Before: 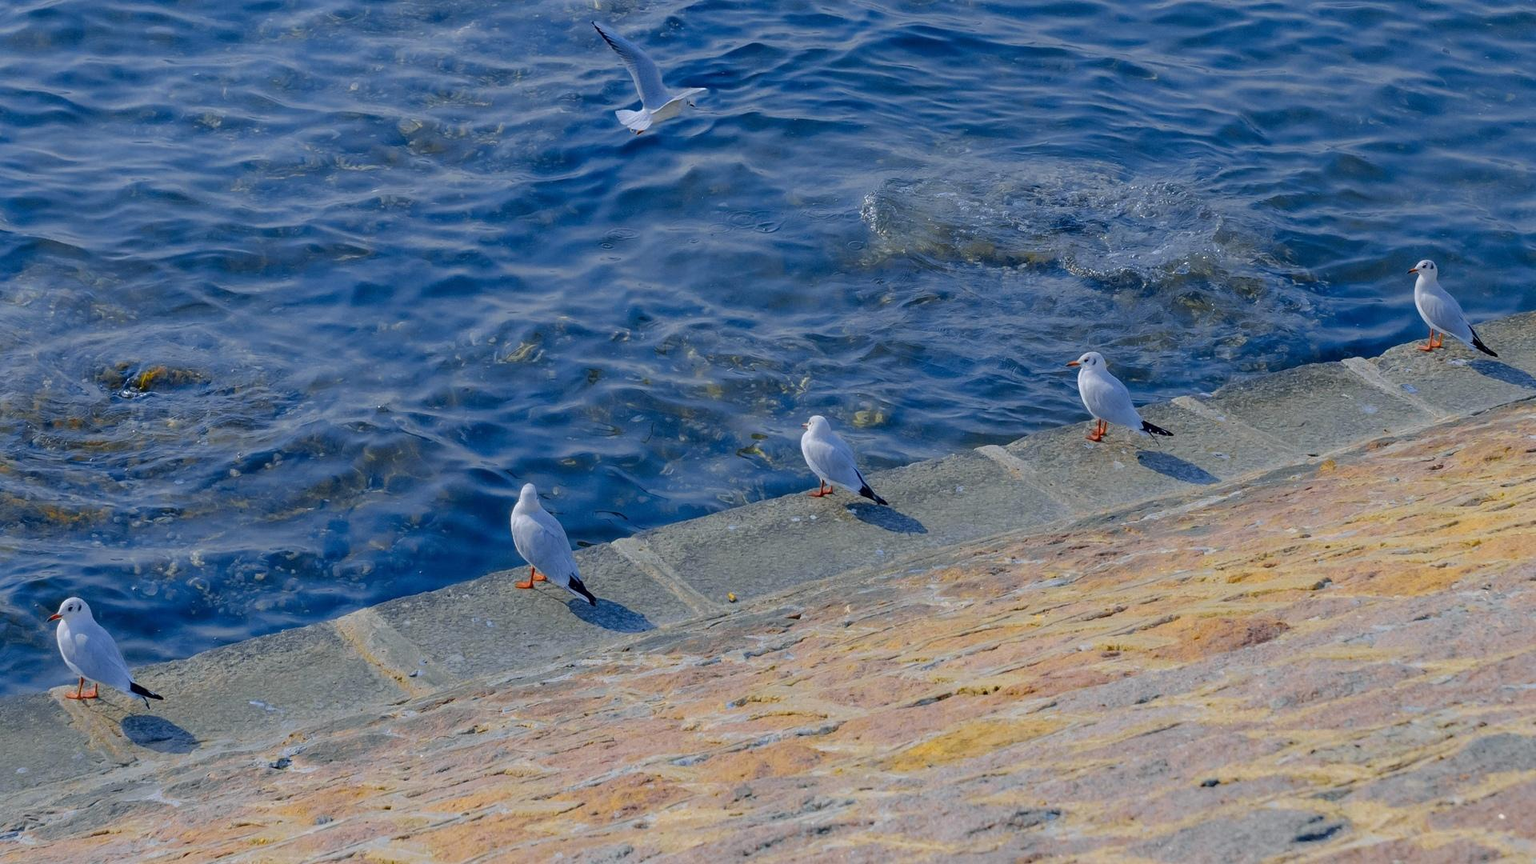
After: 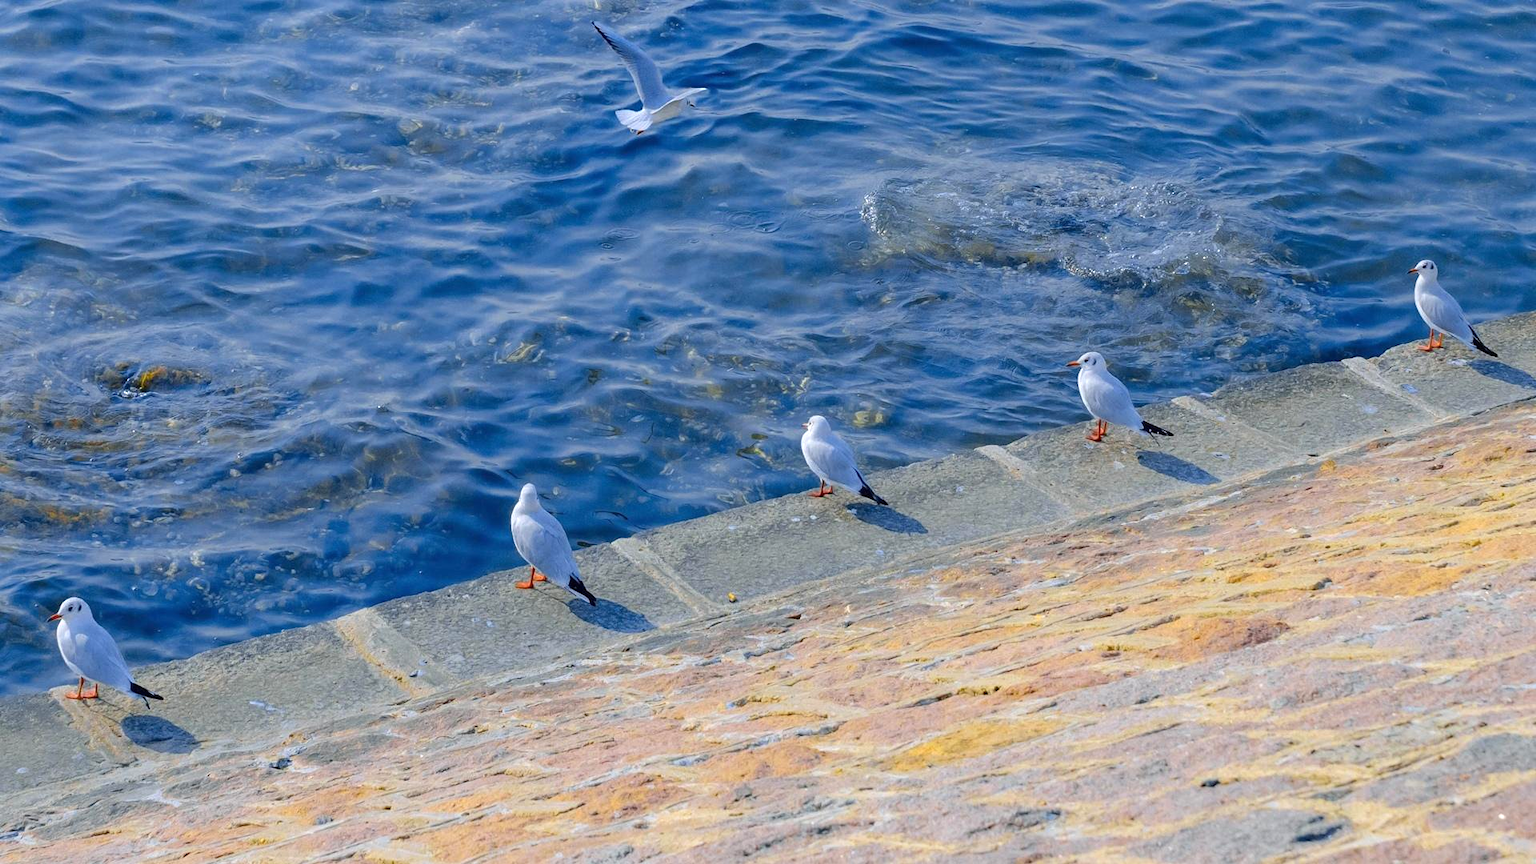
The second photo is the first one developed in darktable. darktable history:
exposure: black level correction 0, exposure 0.6 EV, compensate exposure bias true, compensate highlight preservation false
